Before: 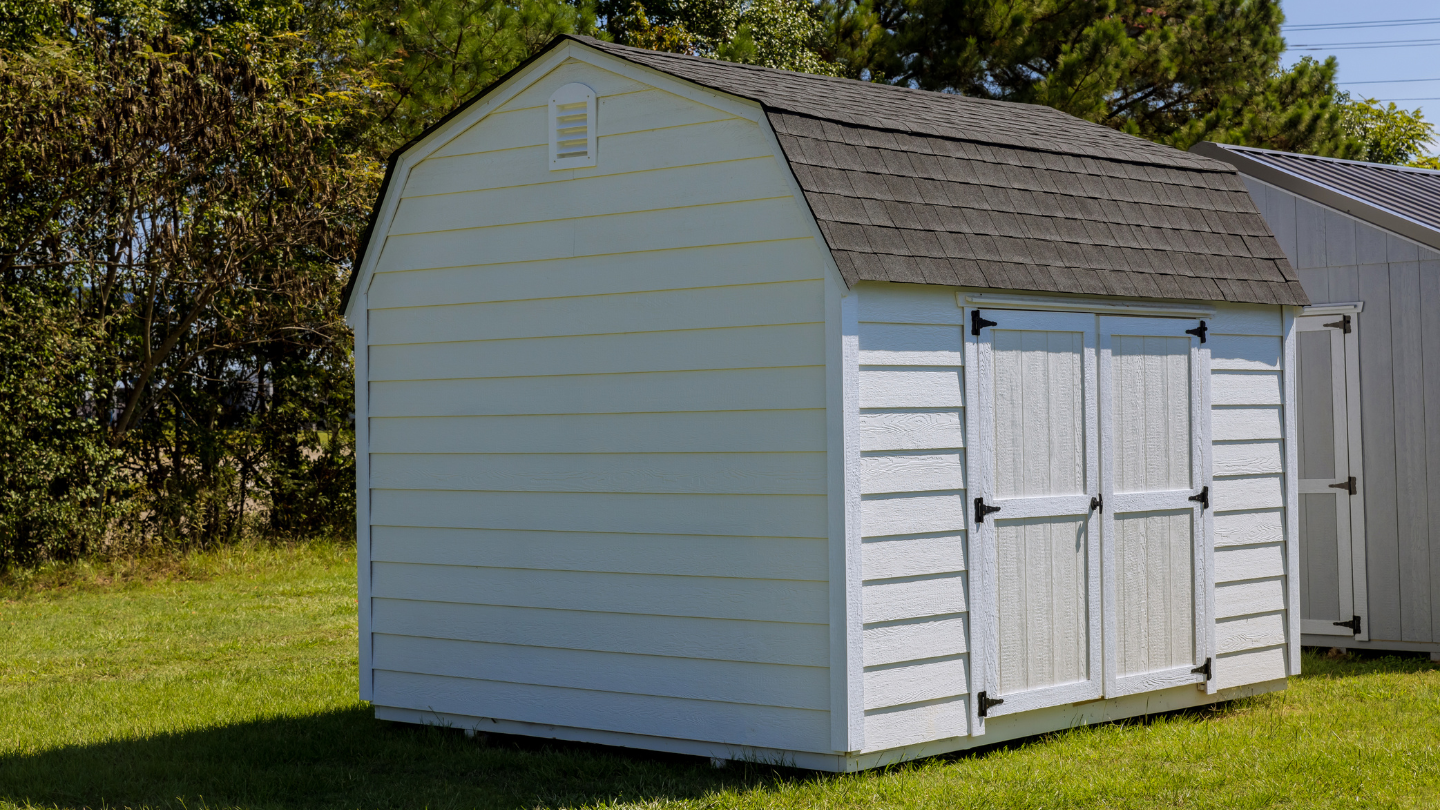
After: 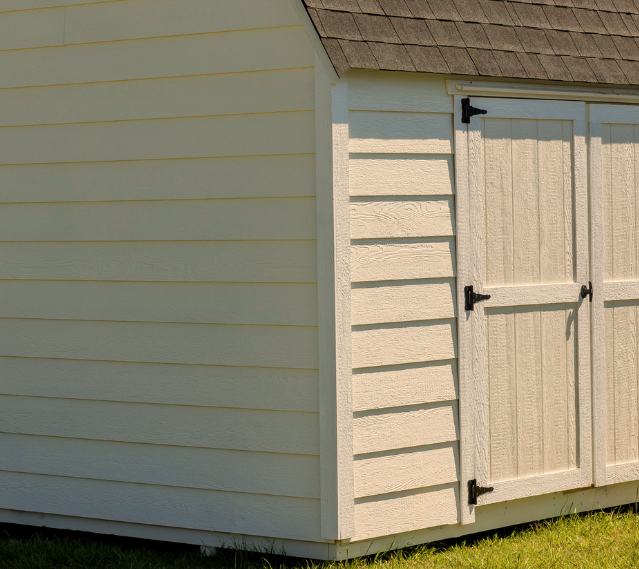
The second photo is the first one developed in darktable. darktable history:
white balance: red 1.123, blue 0.83
crop: left 35.432%, top 26.233%, right 20.145%, bottom 3.432%
color calibration: illuminant same as pipeline (D50), adaptation none (bypass), gamut compression 1.72
